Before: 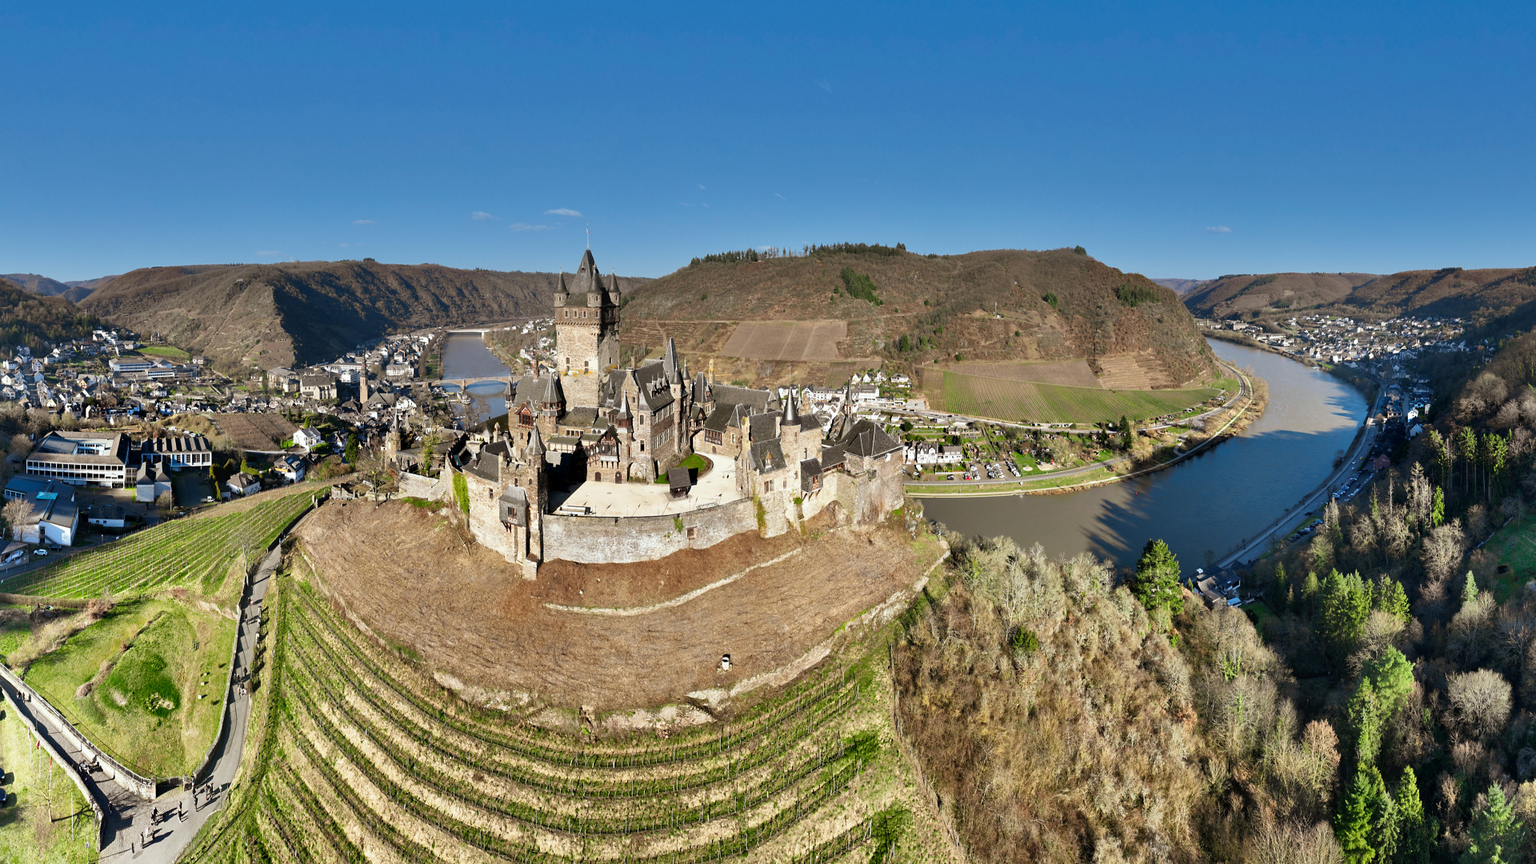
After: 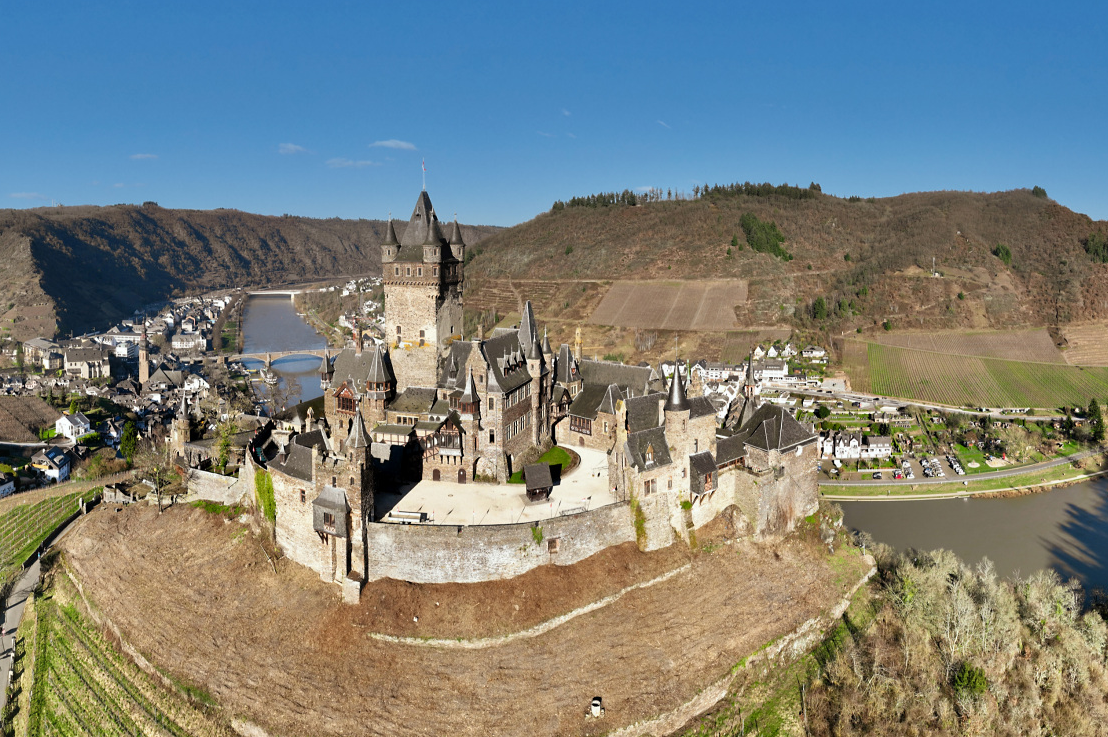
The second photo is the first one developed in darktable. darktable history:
crop: left 16.199%, top 11.243%, right 26.054%, bottom 20.425%
